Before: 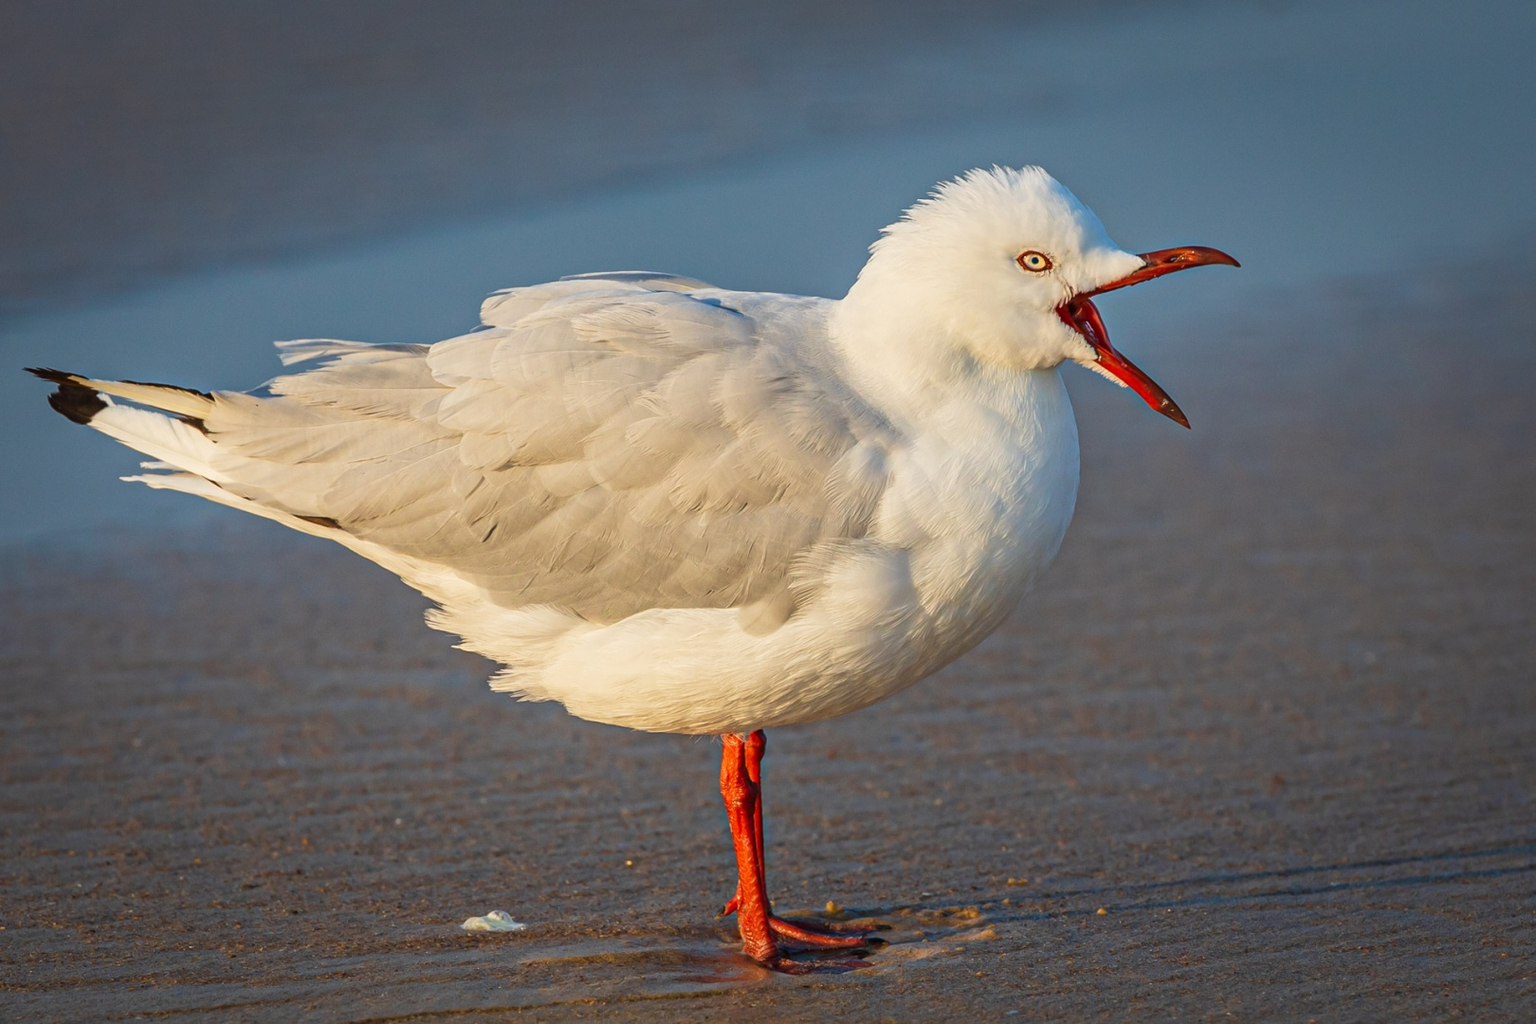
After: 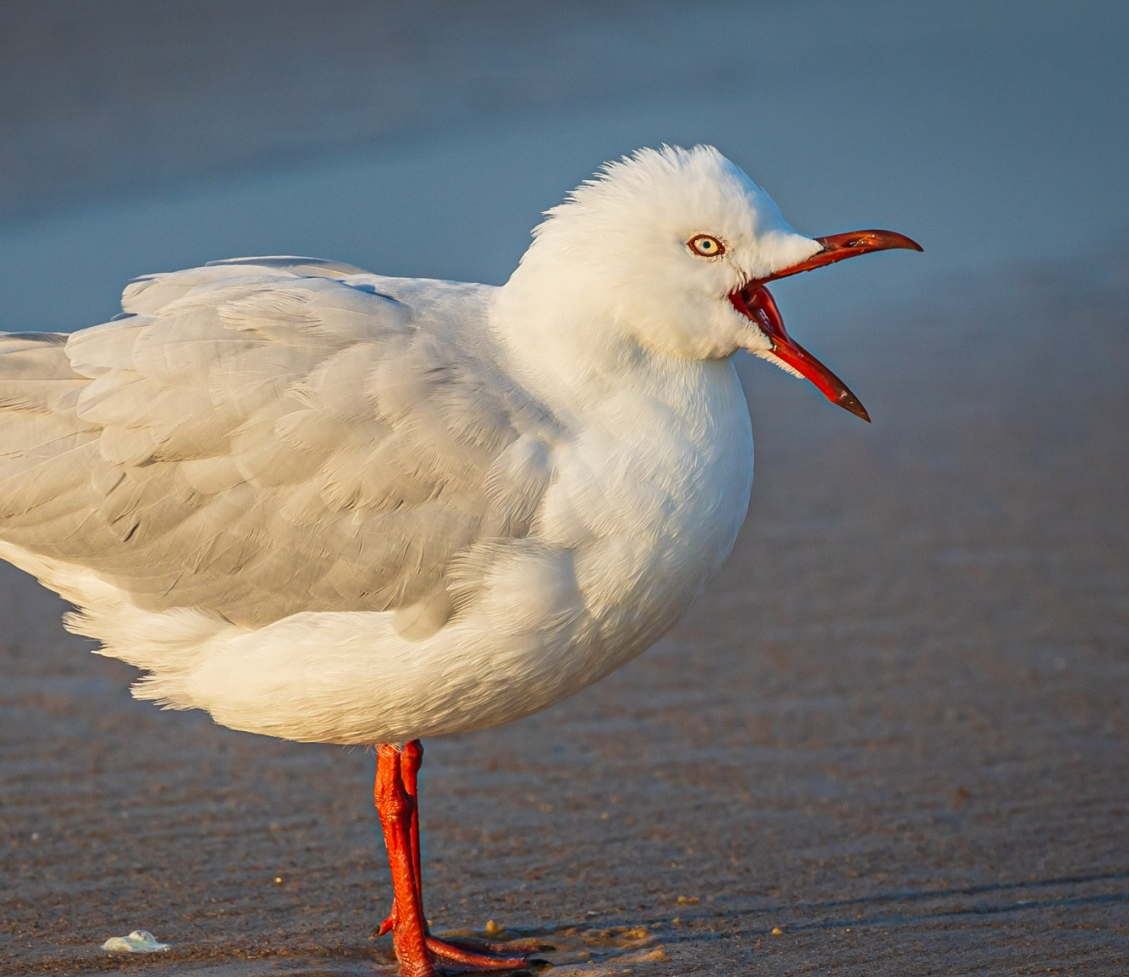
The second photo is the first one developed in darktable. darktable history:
crop and rotate: left 23.767%, top 2.947%, right 6.483%, bottom 6.541%
